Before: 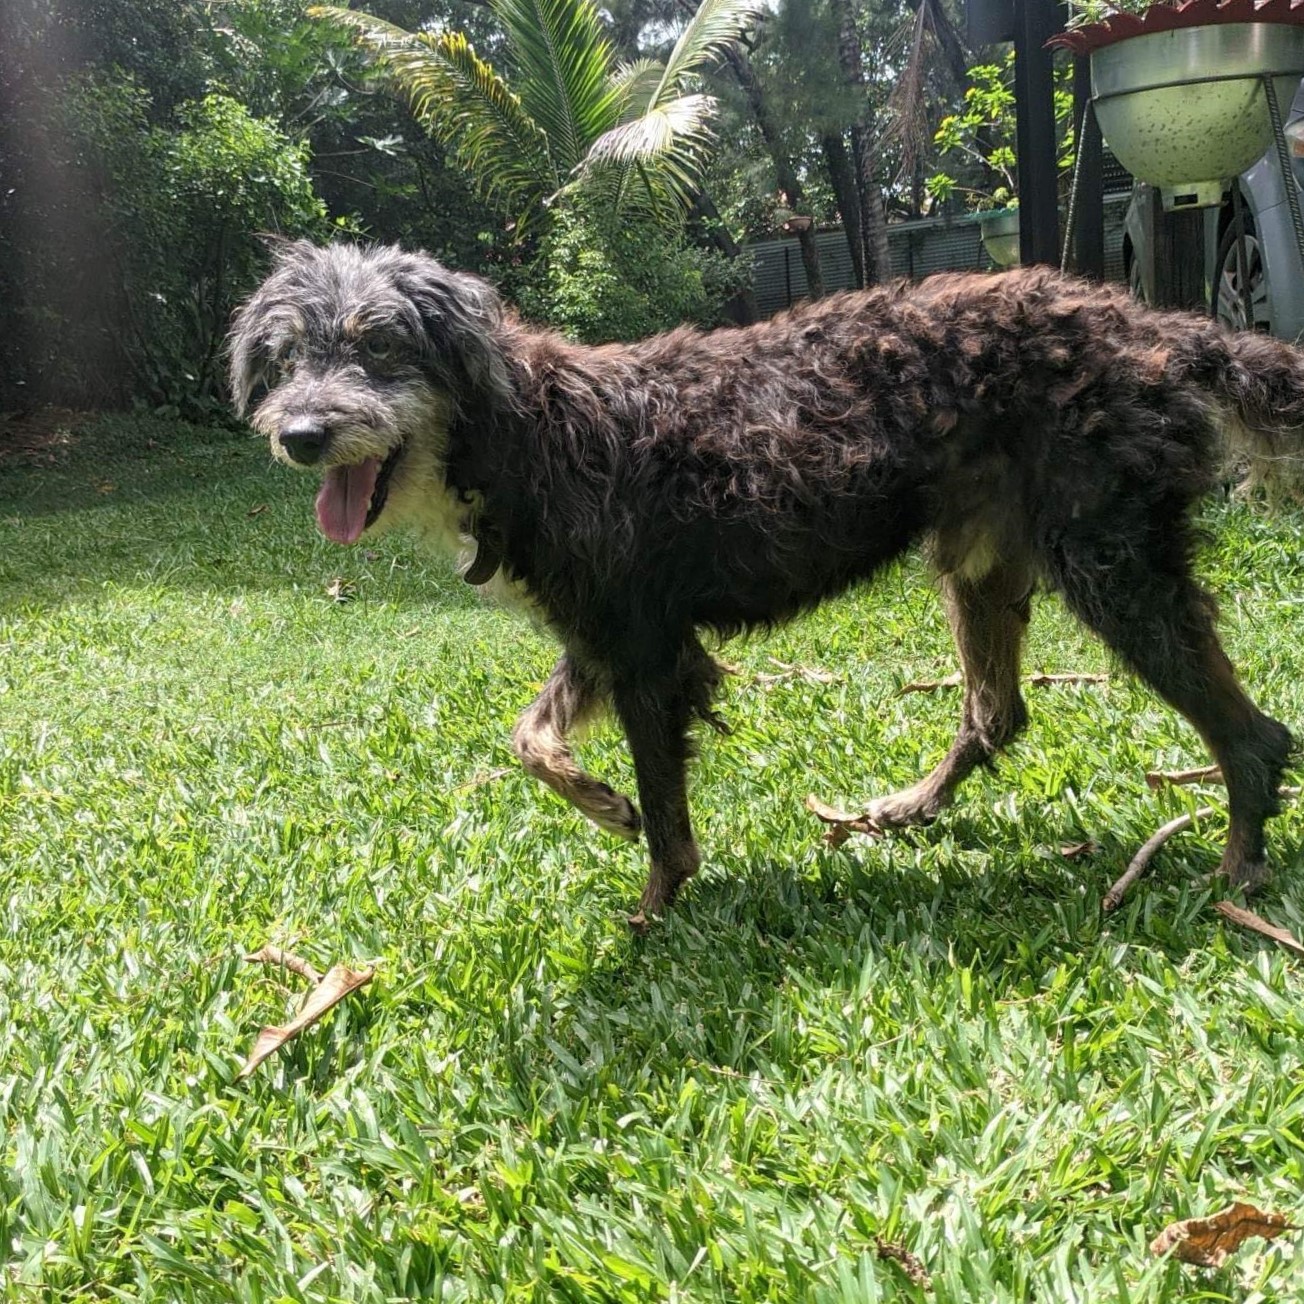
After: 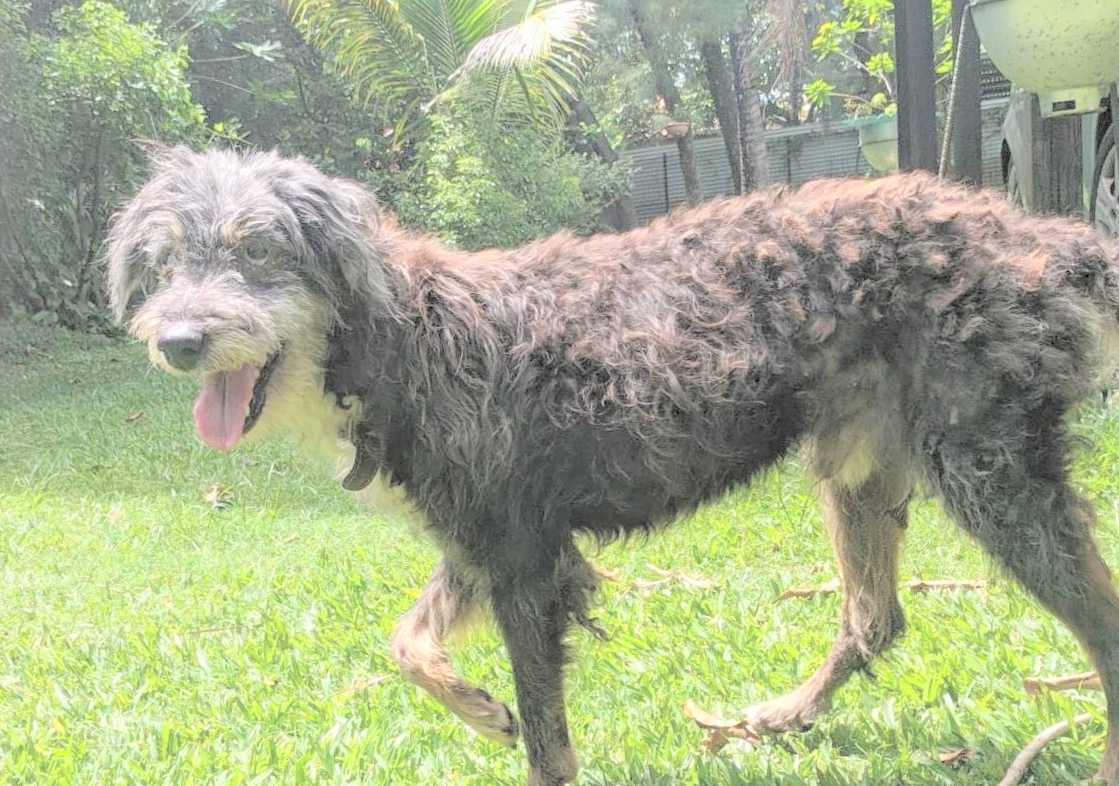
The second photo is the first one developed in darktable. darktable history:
crop and rotate: left 9.384%, top 7.235%, right 4.797%, bottom 32.452%
contrast brightness saturation: brightness 0.988
